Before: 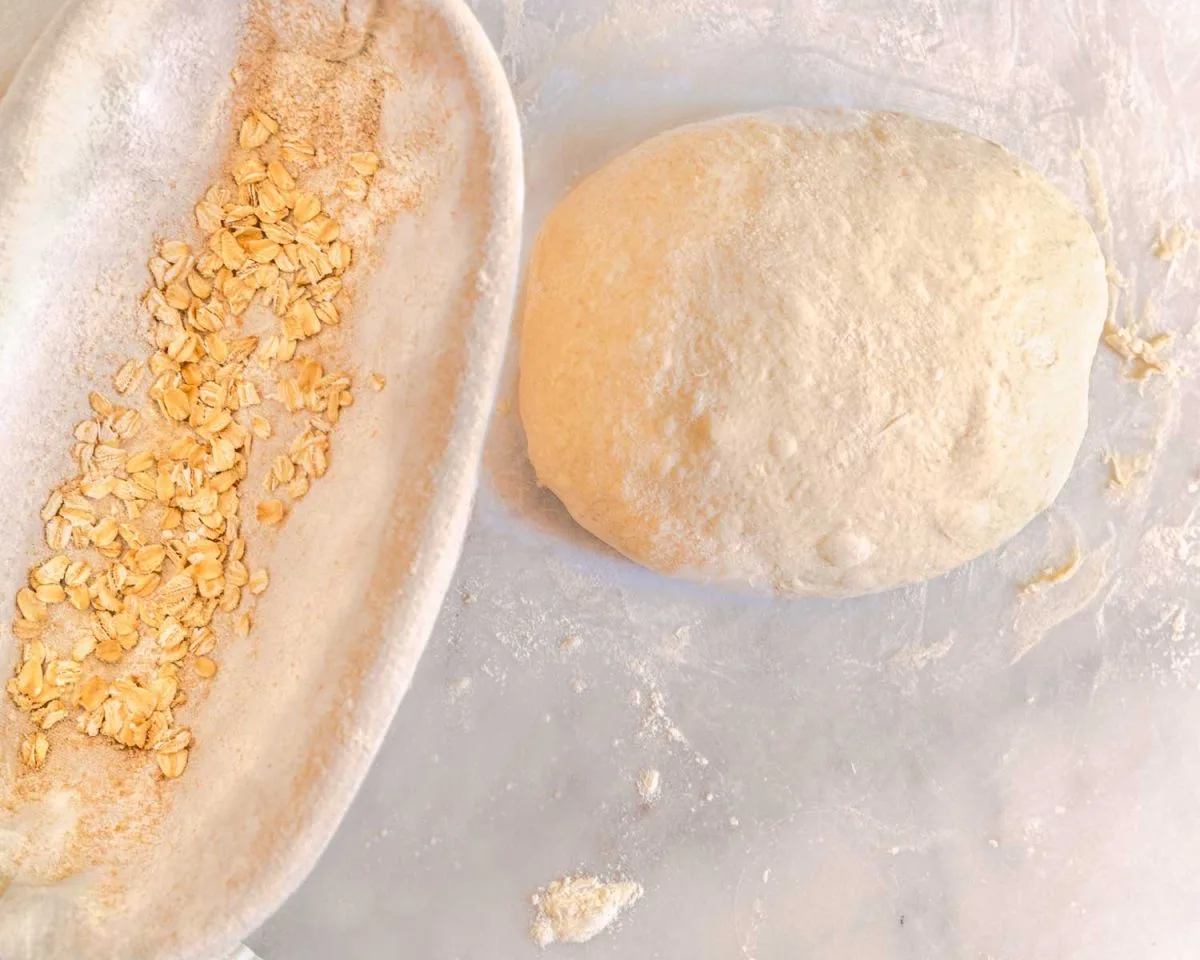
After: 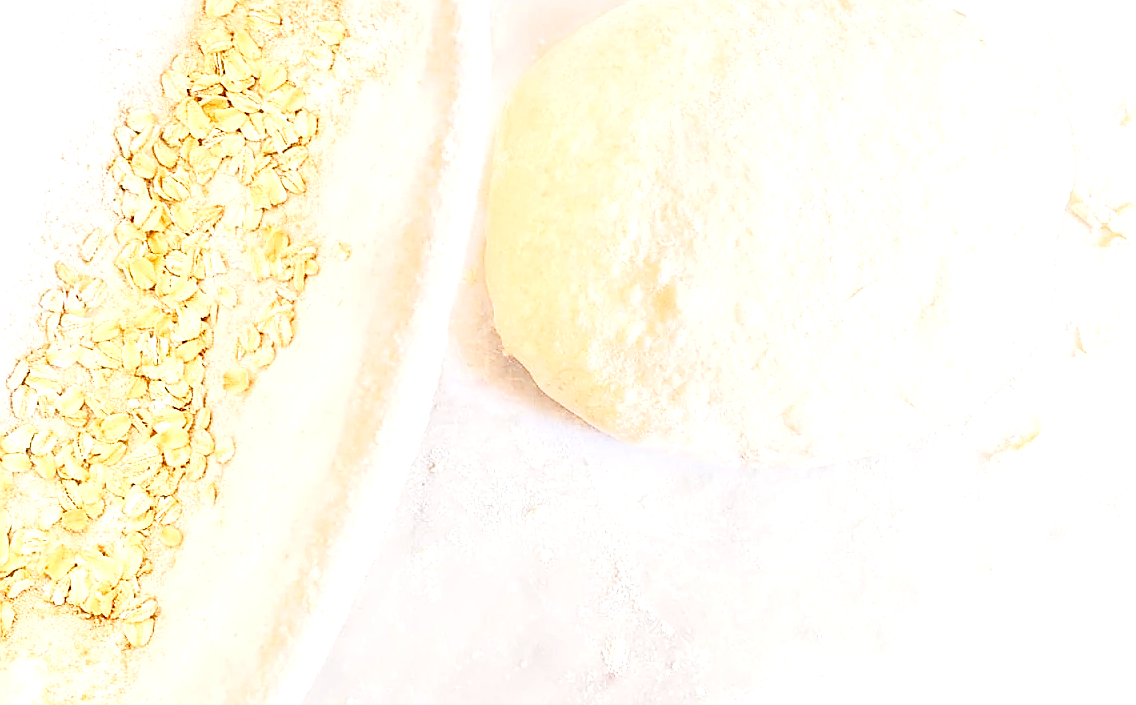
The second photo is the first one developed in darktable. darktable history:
crop and rotate: left 2.906%, top 13.674%, right 2.384%, bottom 12.8%
exposure: black level correction 0.001, exposure 0.499 EV, compensate exposure bias true, compensate highlight preservation false
sharpen: radius 1.421, amount 1.267, threshold 0.717
local contrast: mode bilateral grid, contrast 20, coarseness 50, detail 119%, midtone range 0.2
base curve: curves: ch0 [(0, 0) (0.204, 0.334) (0.55, 0.733) (1, 1)], preserve colors none
tone equalizer: -8 EV -0.386 EV, -7 EV -0.395 EV, -6 EV -0.3 EV, -5 EV -0.232 EV, -3 EV 0.237 EV, -2 EV 0.324 EV, -1 EV 0.412 EV, +0 EV 0.428 EV, smoothing diameter 24.88%, edges refinement/feathering 13.7, preserve details guided filter
